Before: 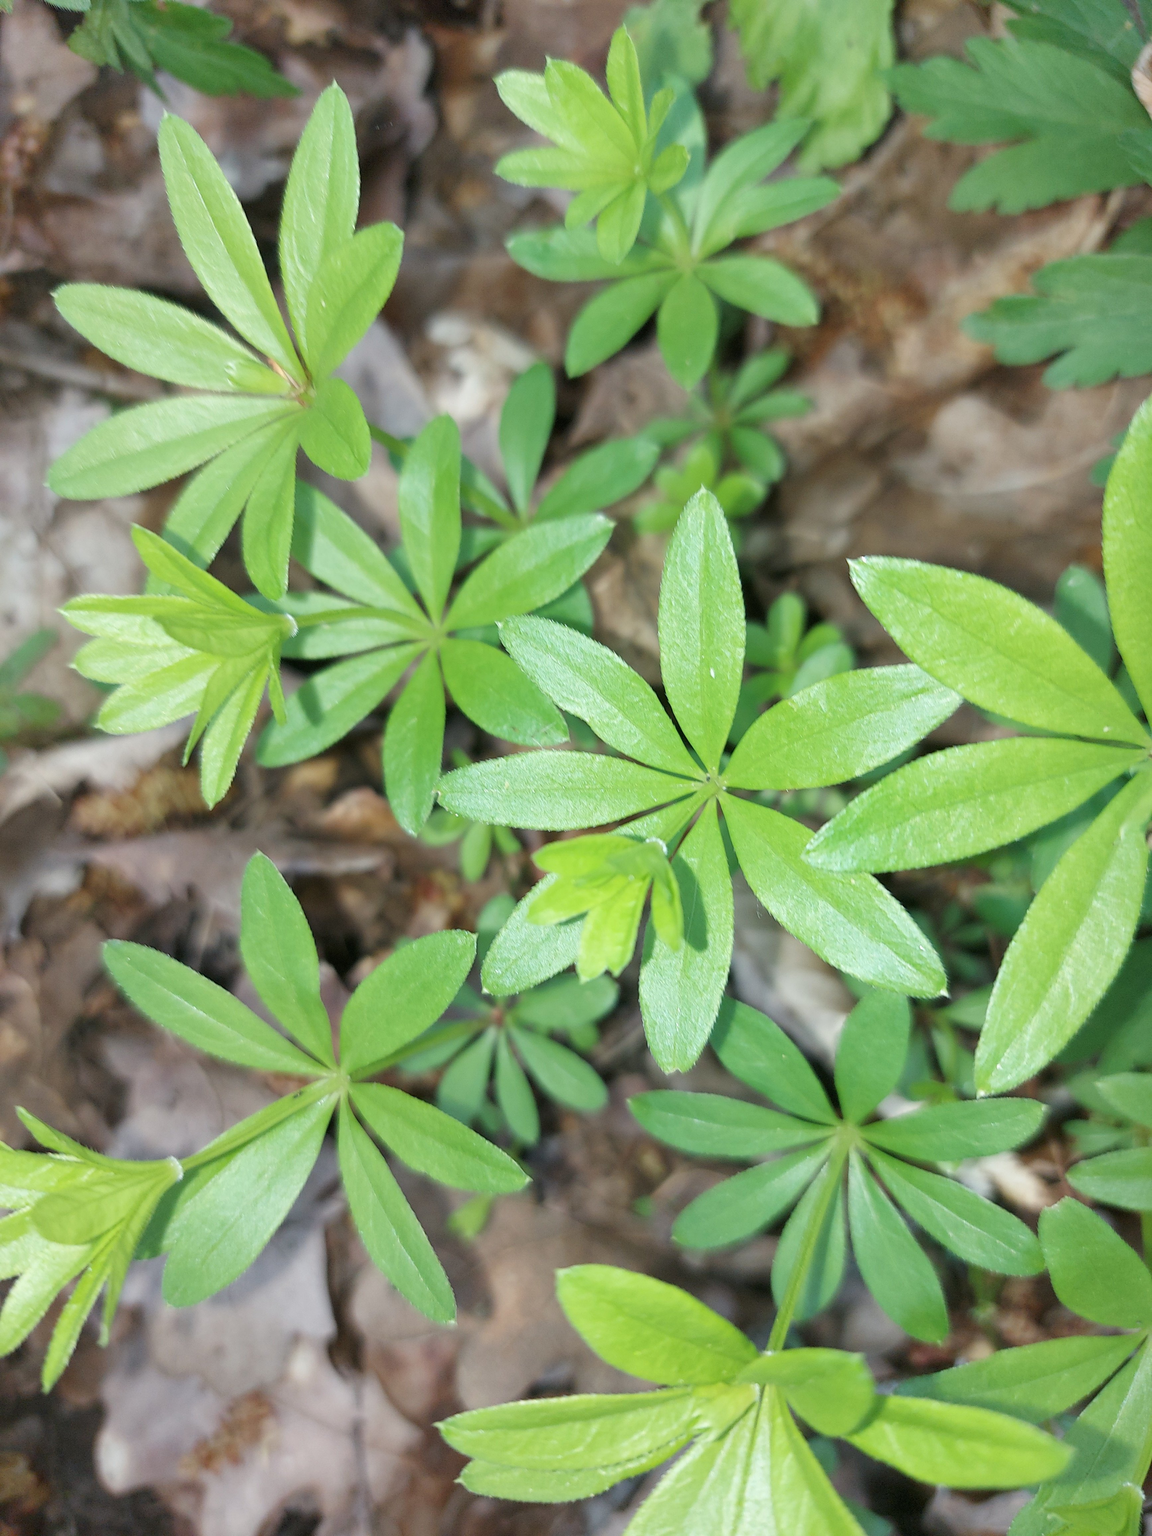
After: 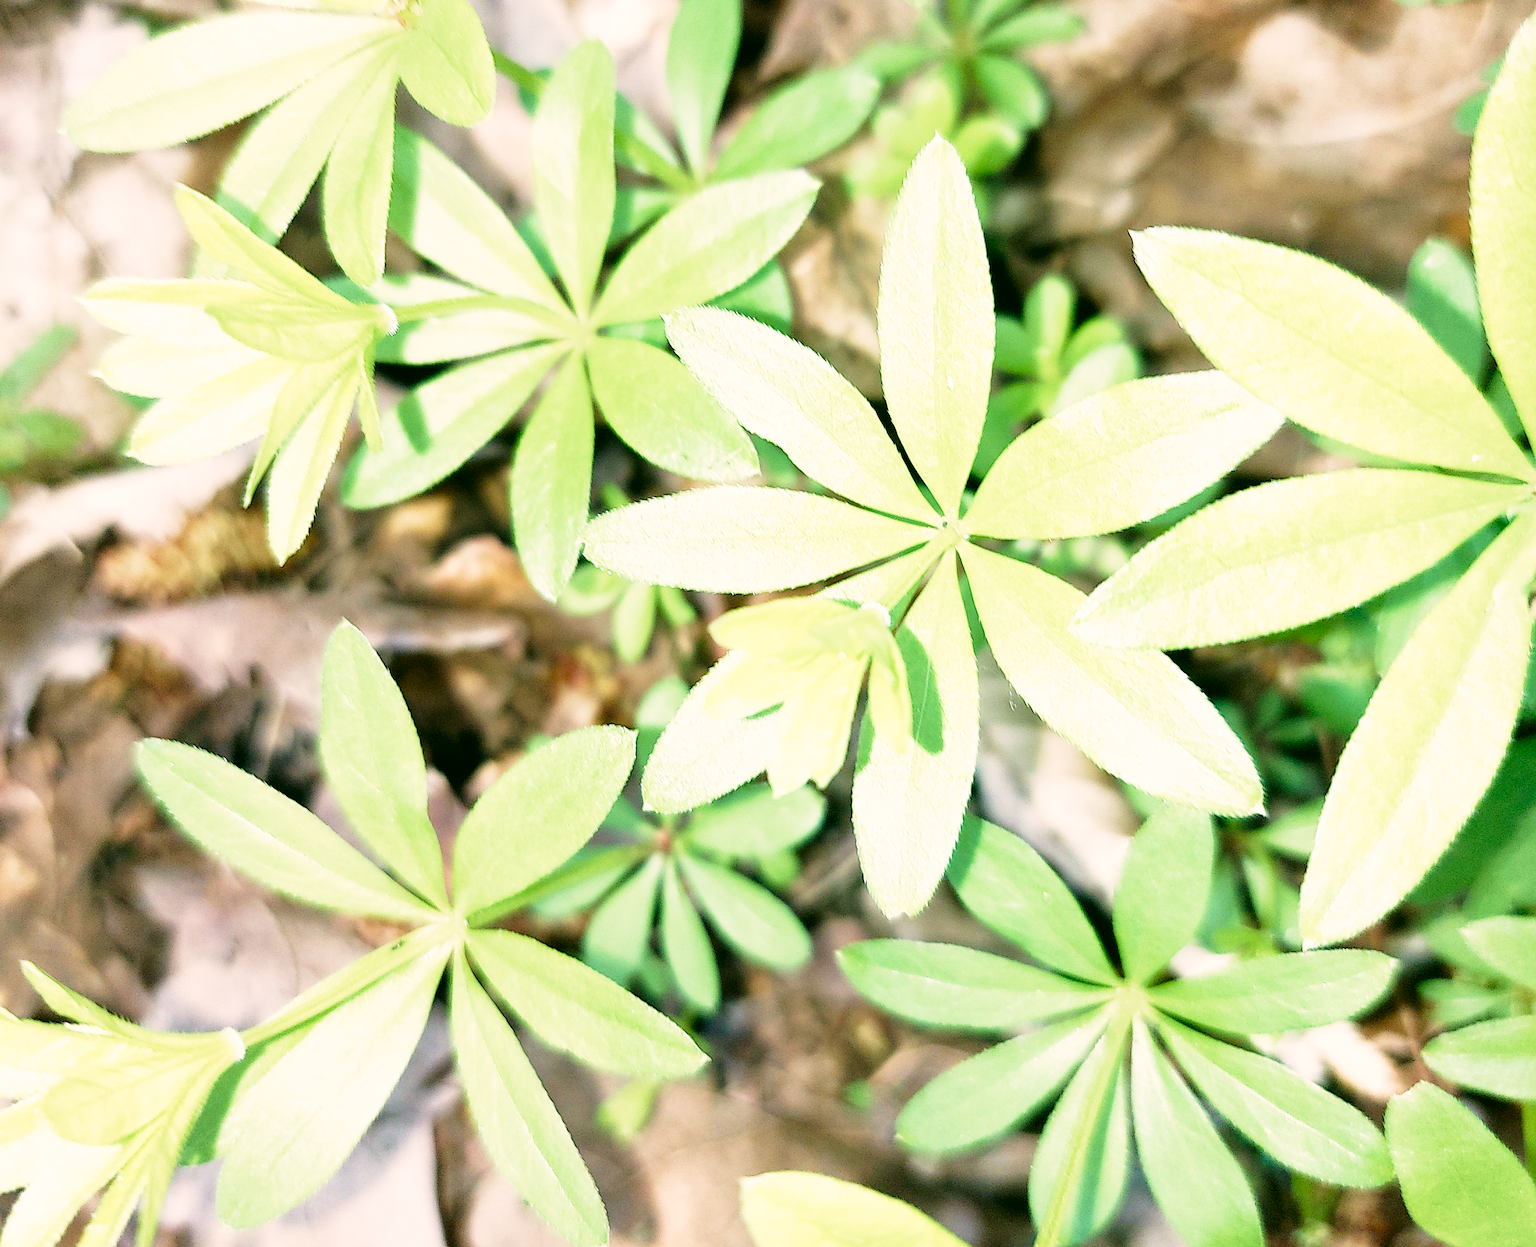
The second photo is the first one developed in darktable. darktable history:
color correction: highlights a* 4.61, highlights b* 4.98, shadows a* -6.88, shadows b* 4.81
tone equalizer: edges refinement/feathering 500, mask exposure compensation -1.57 EV, preserve details no
crop and rotate: top 25.149%, bottom 13.947%
exposure: exposure -0.072 EV, compensate highlight preservation false
velvia: on, module defaults
color balance rgb: perceptual saturation grading › global saturation 0.874%, perceptual saturation grading › highlights -31.226%, perceptual saturation grading › mid-tones 5.624%, perceptual saturation grading › shadows 18.369%, contrast 14.832%
base curve: curves: ch0 [(0, 0) (0.012, 0.01) (0.073, 0.168) (0.31, 0.711) (0.645, 0.957) (1, 1)], preserve colors none
sharpen: amount 0.493
